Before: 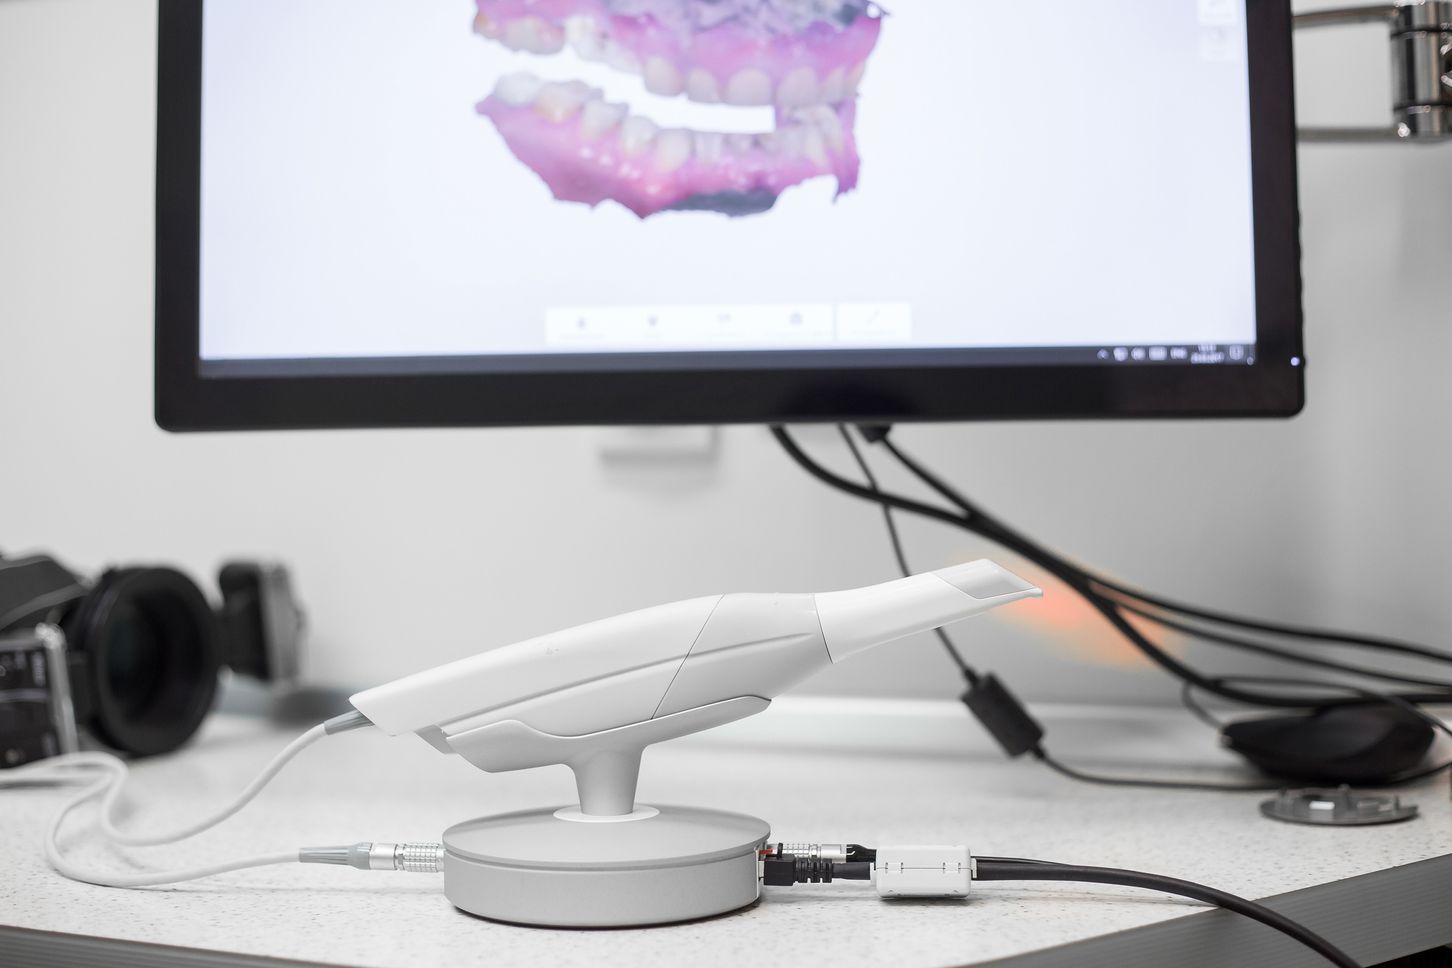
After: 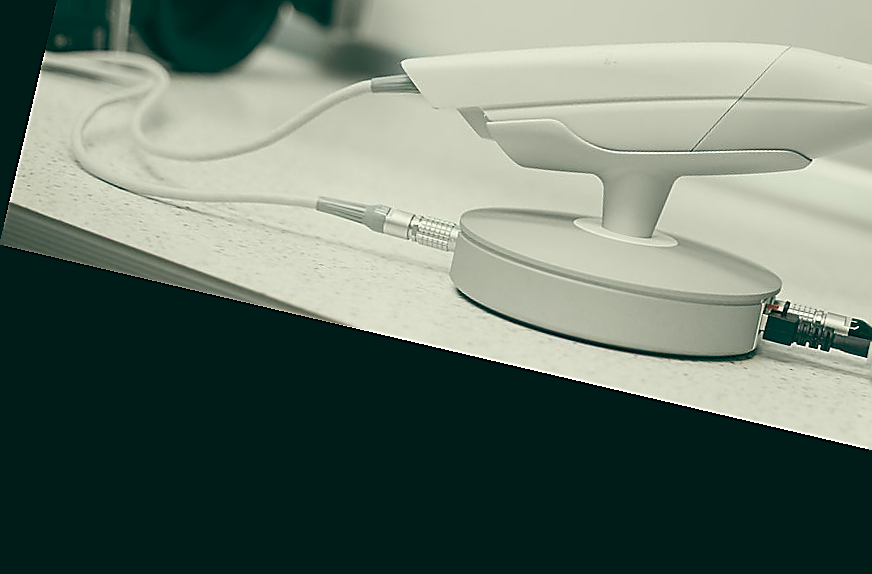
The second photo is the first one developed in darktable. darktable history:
rotate and perspective: rotation 13.27°, automatic cropping off
color balance: lift [1.005, 0.99, 1.007, 1.01], gamma [1, 1.034, 1.032, 0.966], gain [0.873, 1.055, 1.067, 0.933]
sharpen: radius 1.4, amount 1.25, threshold 0.7
crop and rotate: top 54.778%, right 46.61%, bottom 0.159%
